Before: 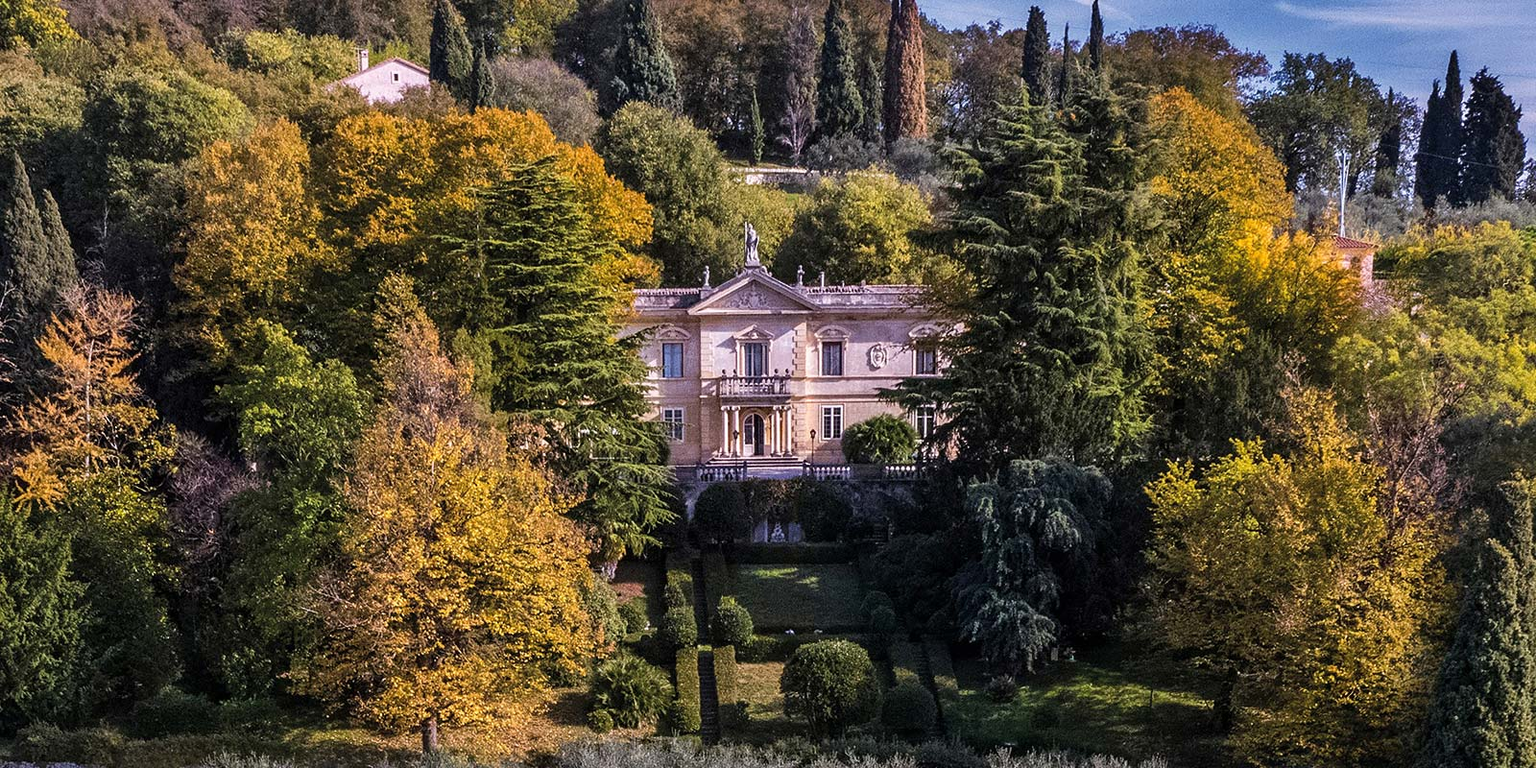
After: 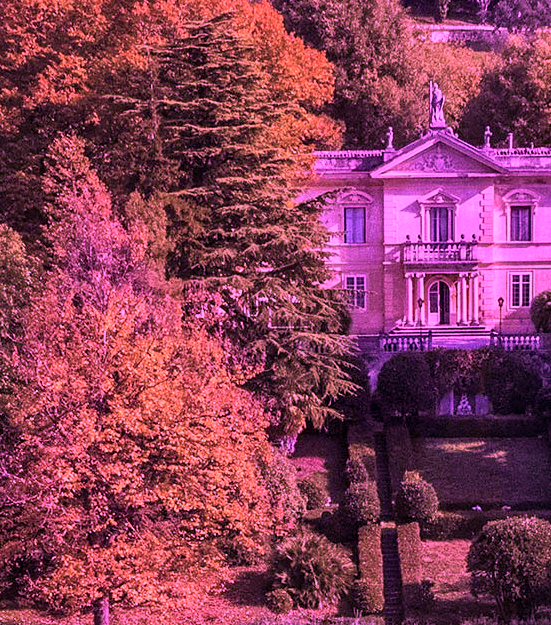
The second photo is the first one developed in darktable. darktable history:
color calibration: illuminant custom, x 0.261, y 0.52, temperature 7027.85 K
crop and rotate: left 21.633%, top 18.869%, right 43.876%, bottom 2.993%
shadows and highlights: shadows 25.85, highlights -23.85
